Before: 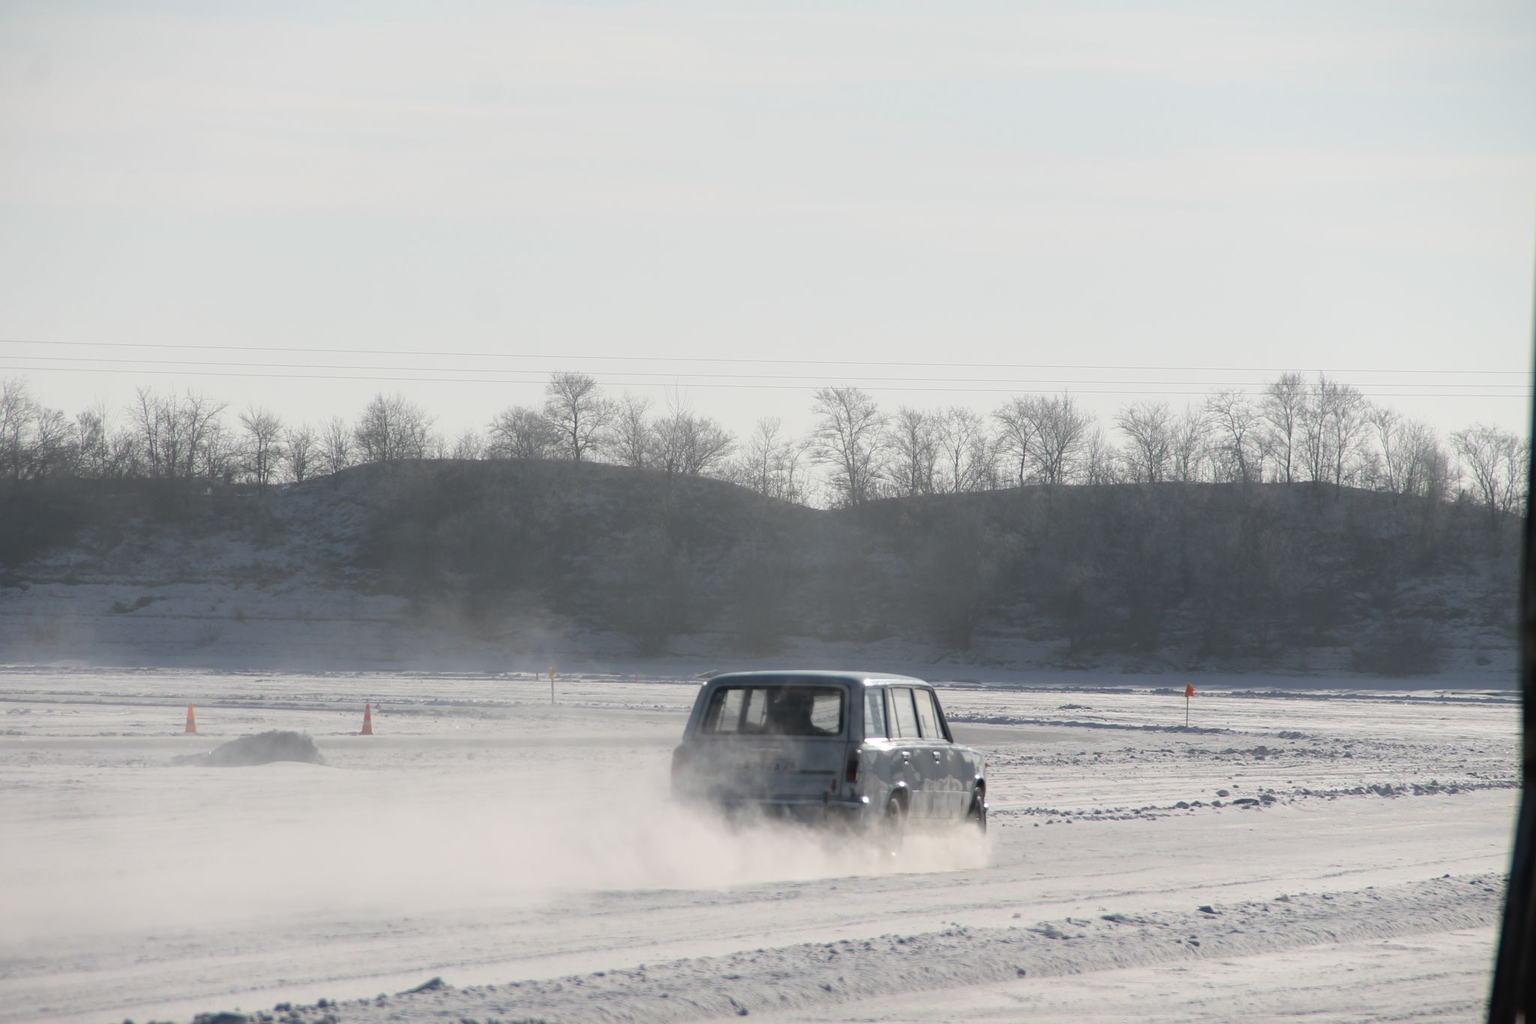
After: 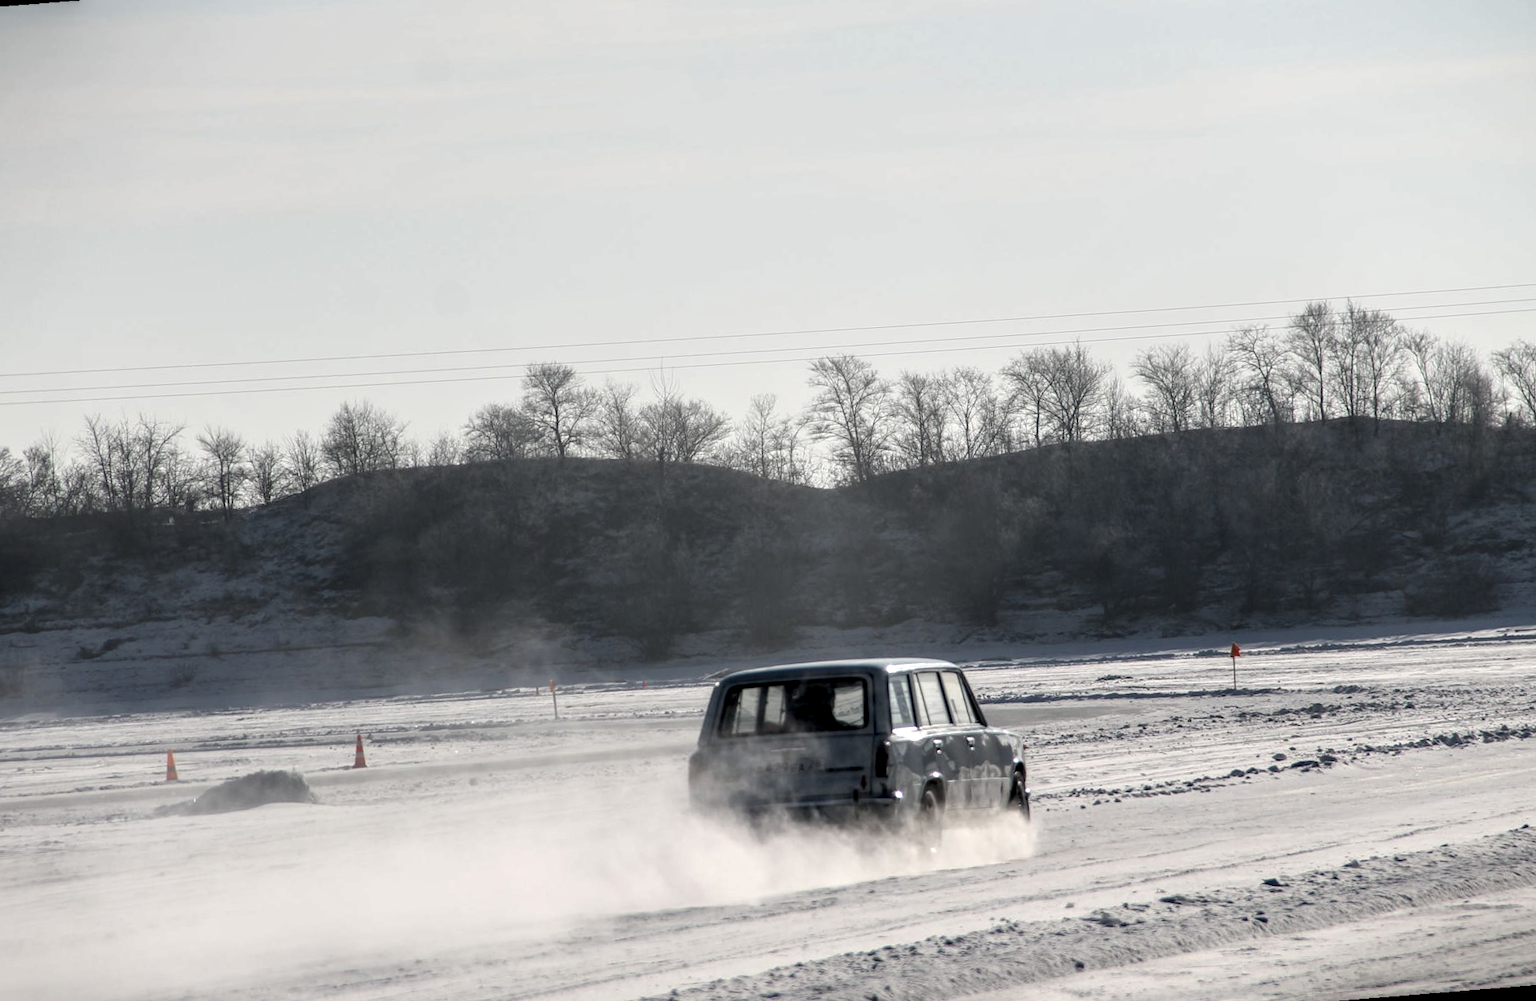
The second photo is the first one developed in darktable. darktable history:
rotate and perspective: rotation -4.57°, crop left 0.054, crop right 0.944, crop top 0.087, crop bottom 0.914
crop: top 1.049%, right 0.001%
local contrast: highlights 19%, detail 186%
